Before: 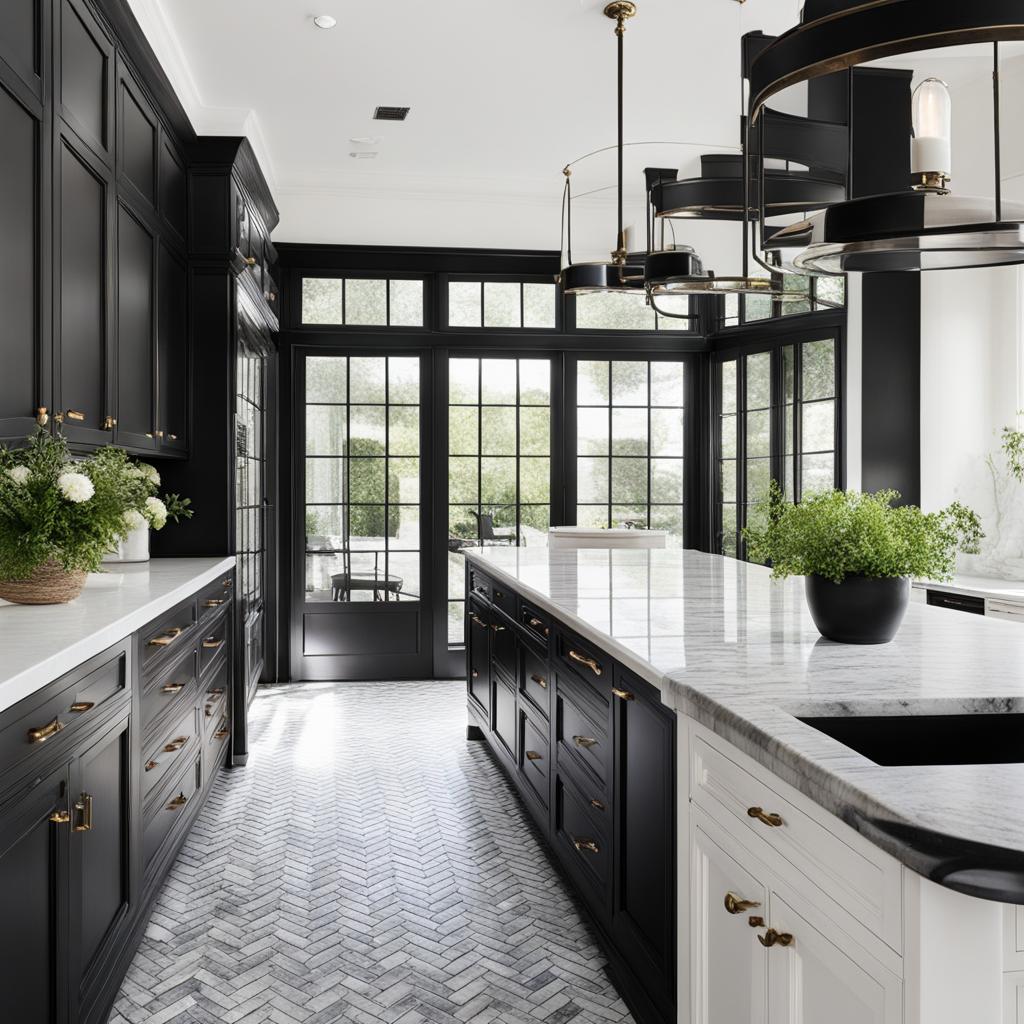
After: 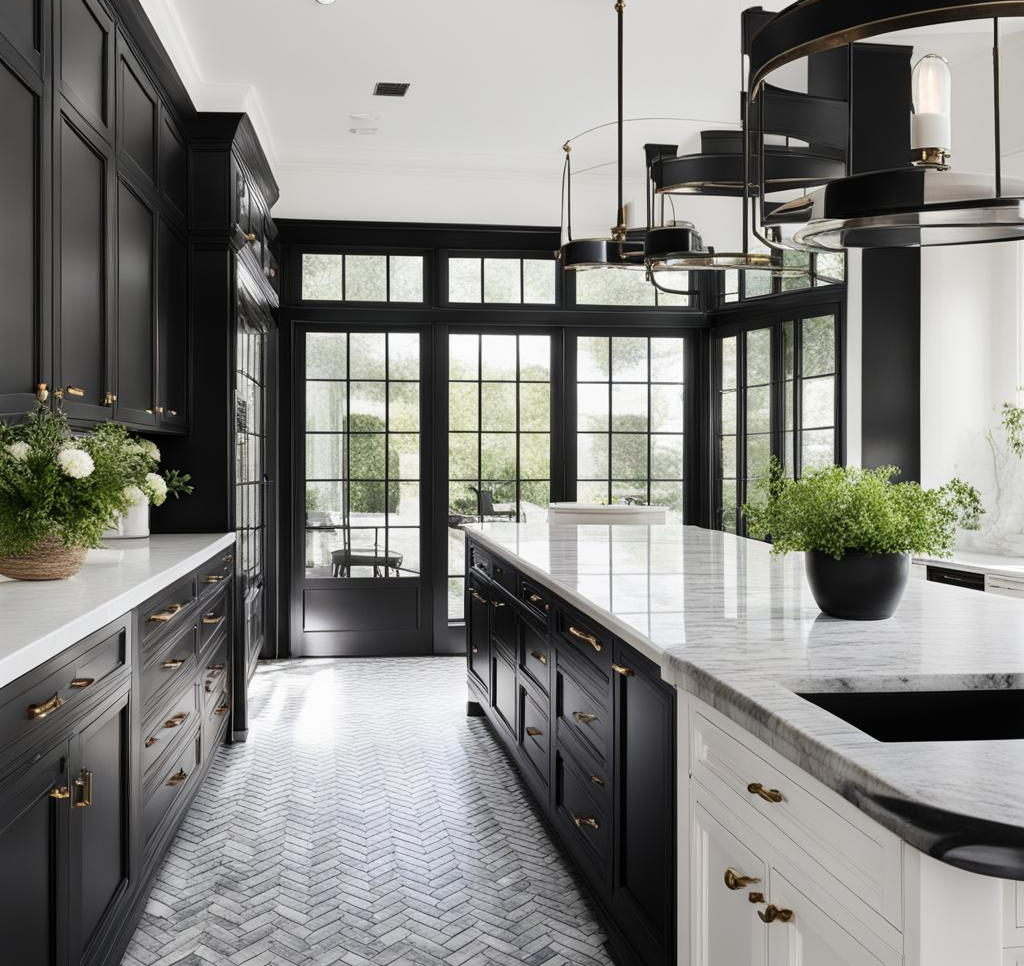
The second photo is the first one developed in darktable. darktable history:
crop and rotate: top 2.431%, bottom 3.217%
